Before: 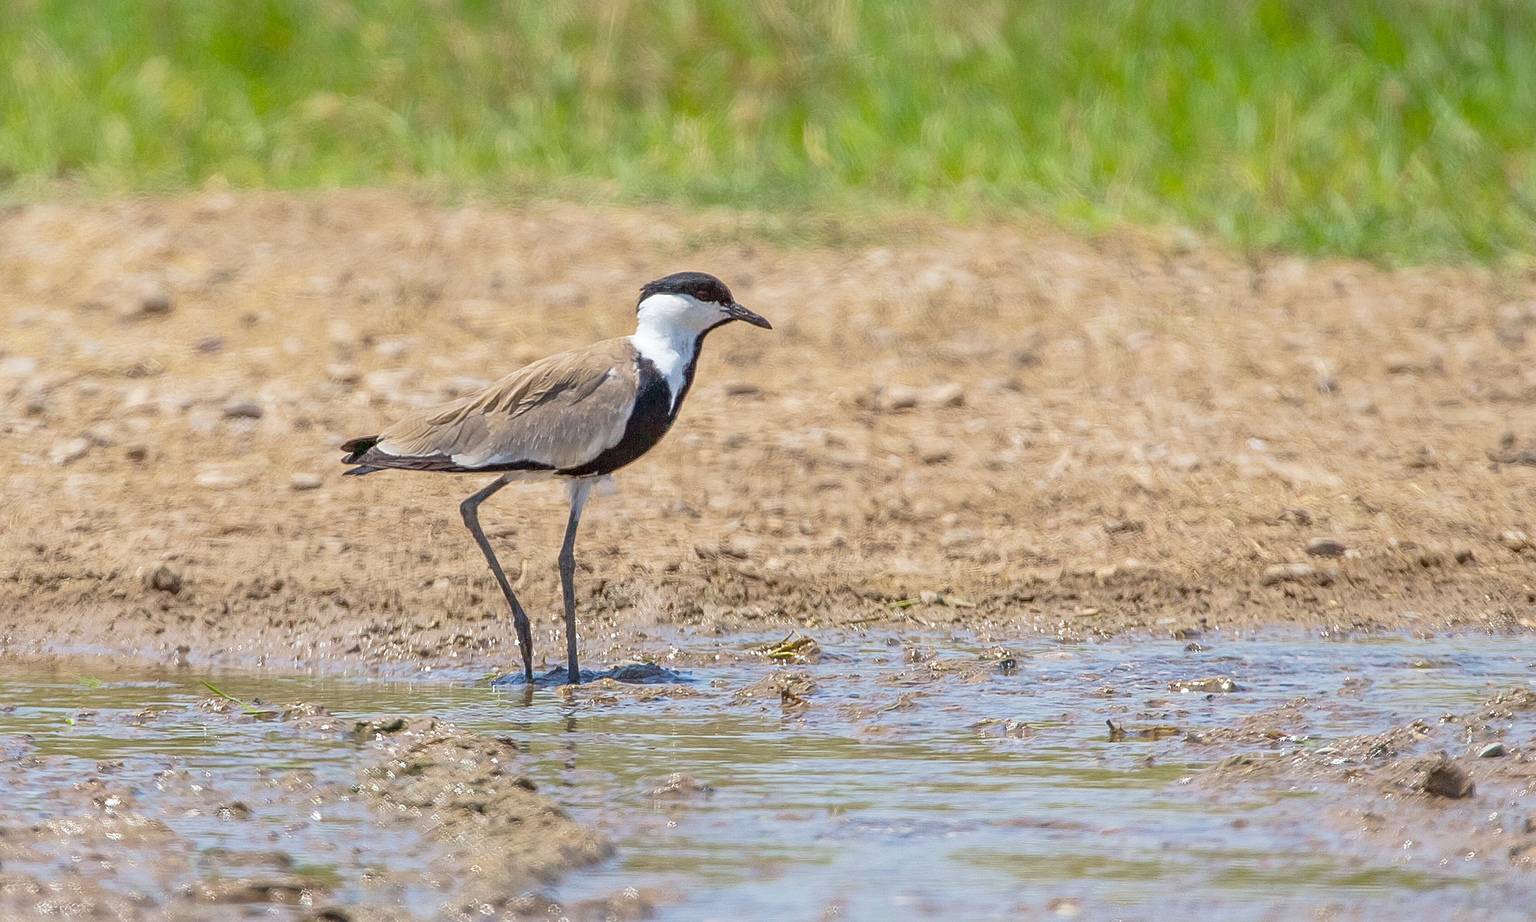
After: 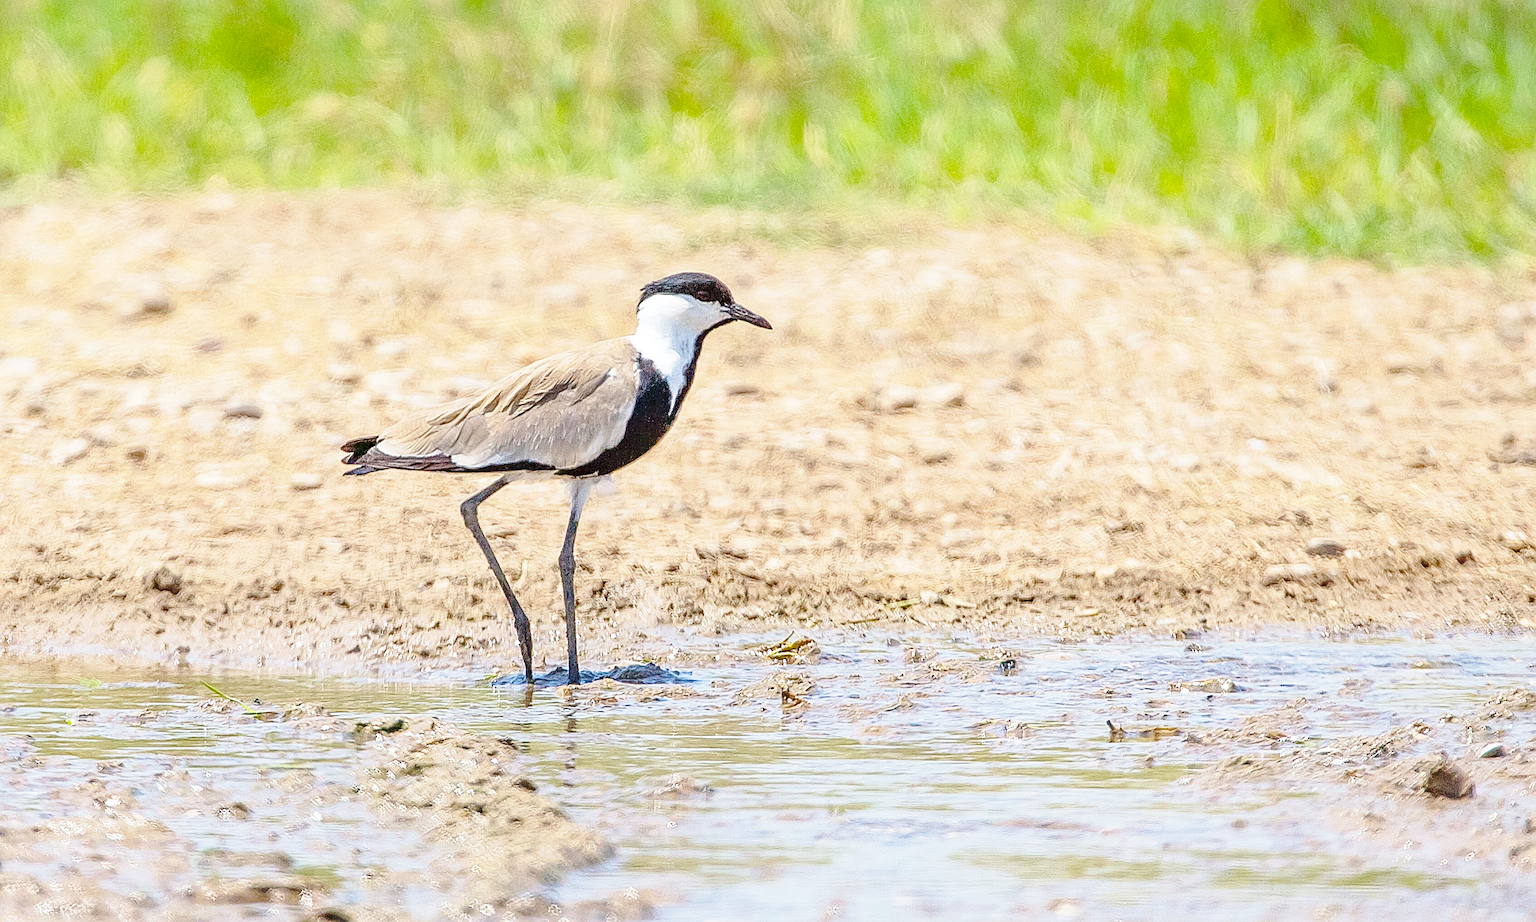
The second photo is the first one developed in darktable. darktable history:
sharpen: on, module defaults
base curve: curves: ch0 [(0, 0) (0.032, 0.037) (0.105, 0.228) (0.435, 0.76) (0.856, 0.983) (1, 1)], preserve colors none
